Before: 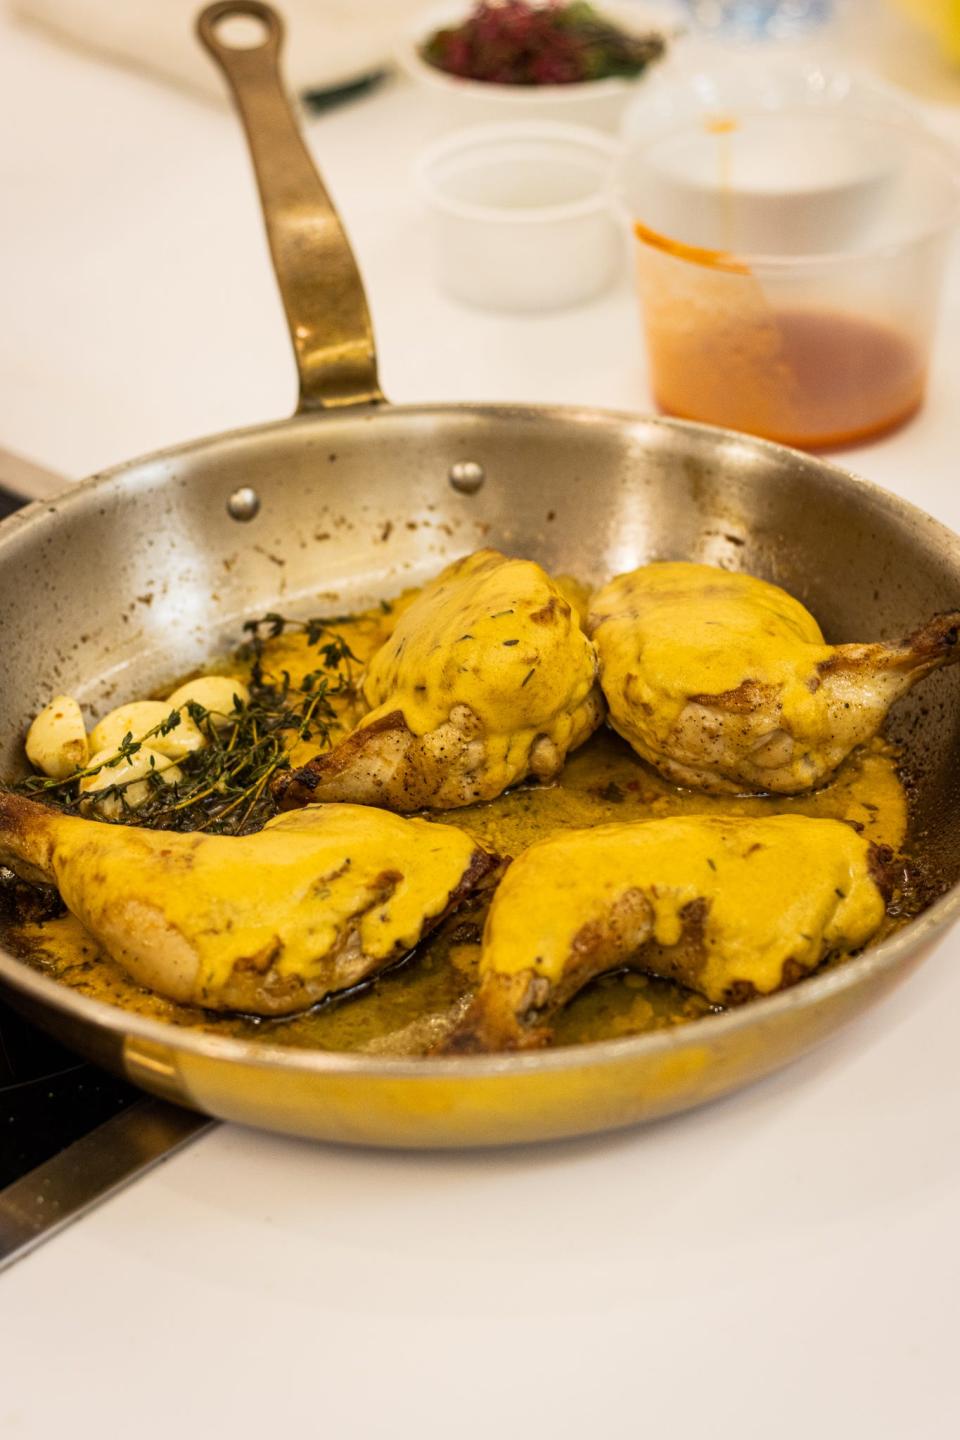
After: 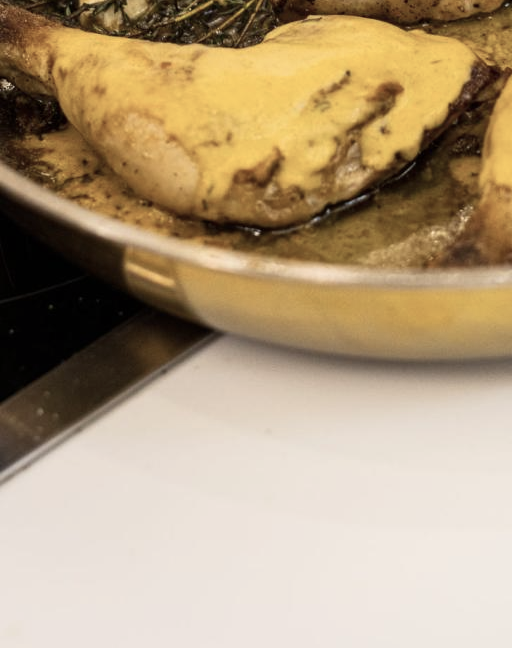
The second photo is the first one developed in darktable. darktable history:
contrast brightness saturation: contrast 0.1, saturation -0.36
crop and rotate: top 54.778%, right 46.61%, bottom 0.159%
